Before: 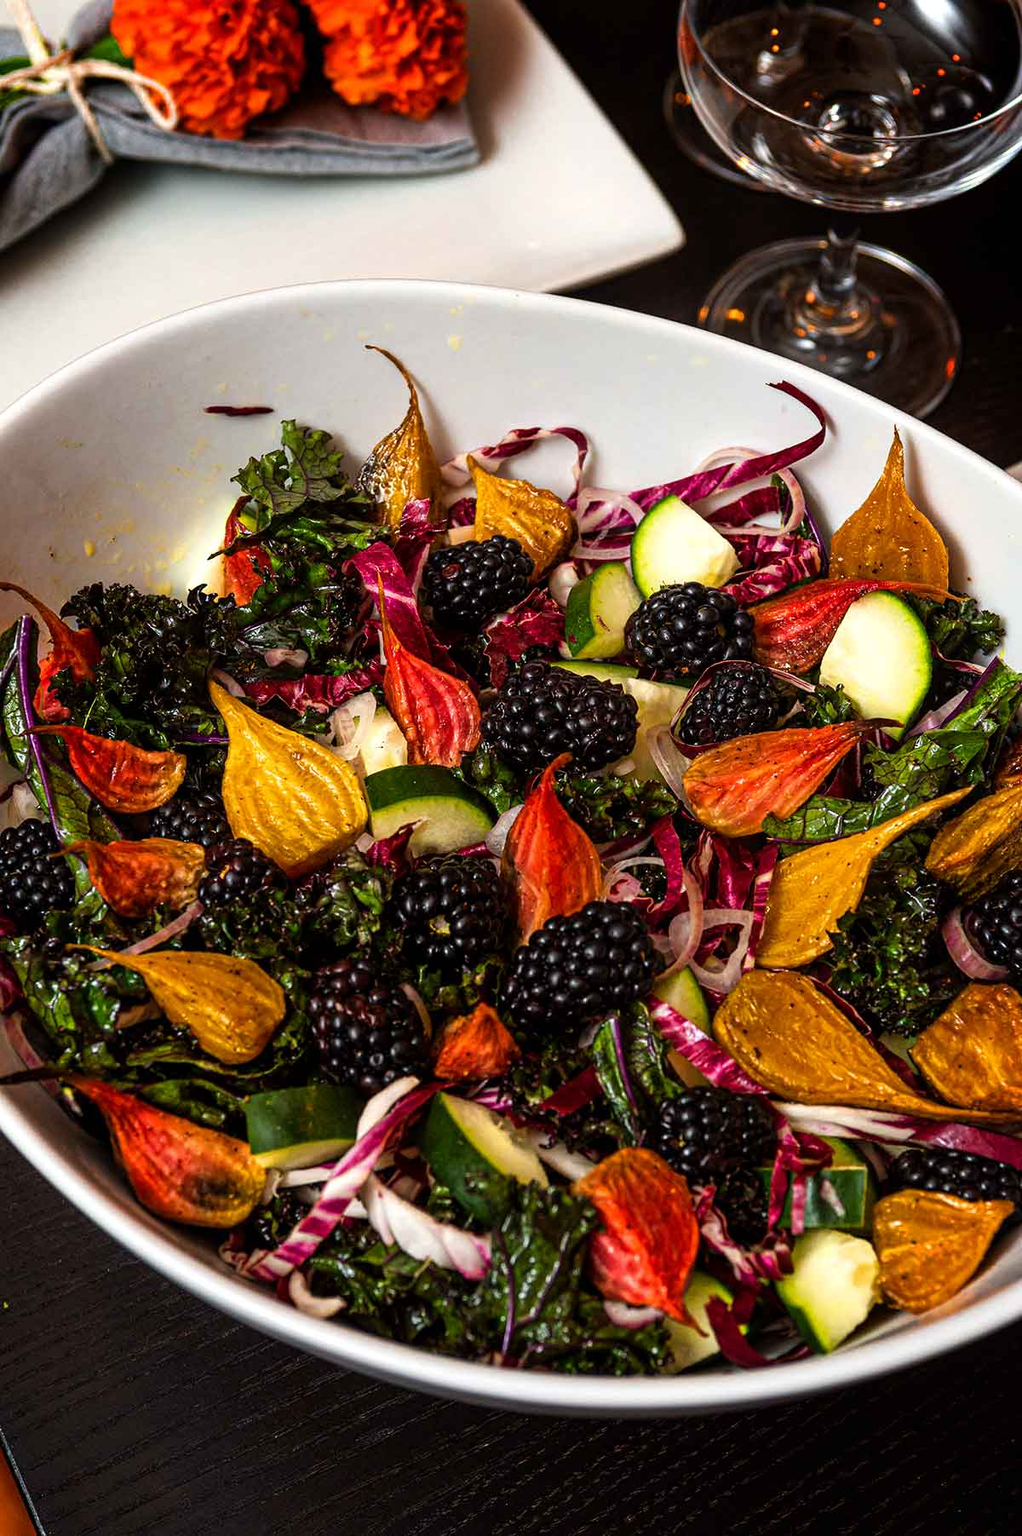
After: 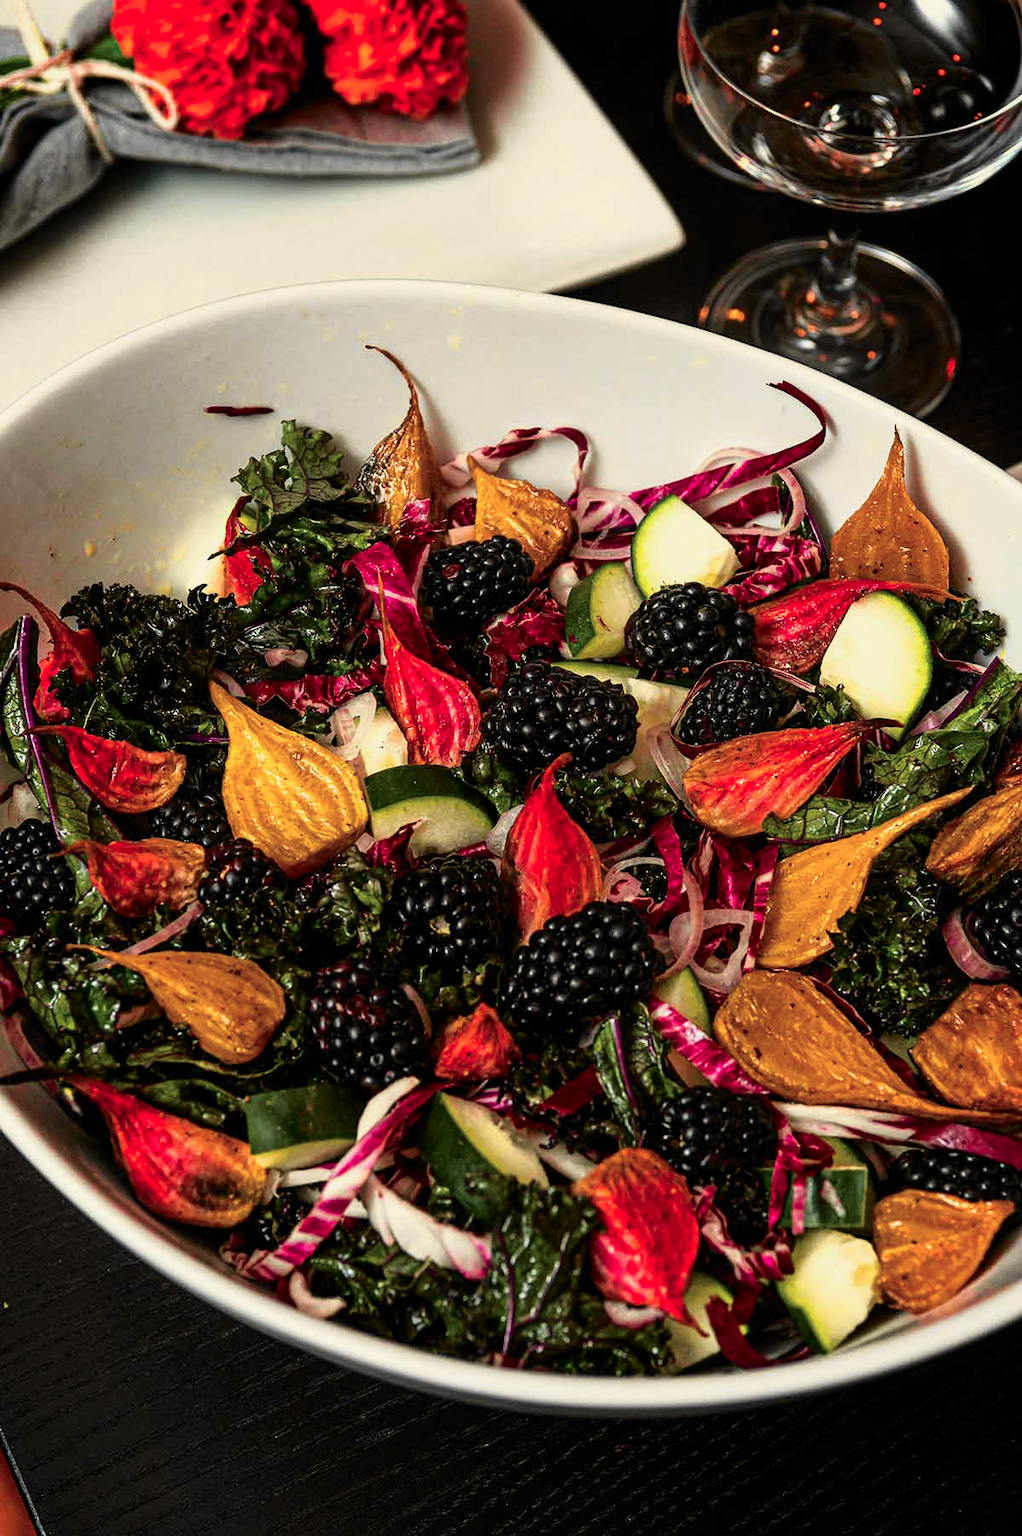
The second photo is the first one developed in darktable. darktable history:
white balance: red 1.029, blue 0.92
tone curve: curves: ch0 [(0, 0) (0.058, 0.037) (0.214, 0.183) (0.304, 0.288) (0.561, 0.554) (0.687, 0.677) (0.768, 0.768) (0.858, 0.861) (0.987, 0.945)]; ch1 [(0, 0) (0.172, 0.123) (0.312, 0.296) (0.432, 0.448) (0.471, 0.469) (0.502, 0.5) (0.521, 0.505) (0.565, 0.569) (0.663, 0.663) (0.703, 0.721) (0.857, 0.917) (1, 1)]; ch2 [(0, 0) (0.411, 0.424) (0.485, 0.497) (0.502, 0.5) (0.517, 0.511) (0.556, 0.551) (0.626, 0.594) (0.709, 0.661) (1, 1)], color space Lab, independent channels, preserve colors none
